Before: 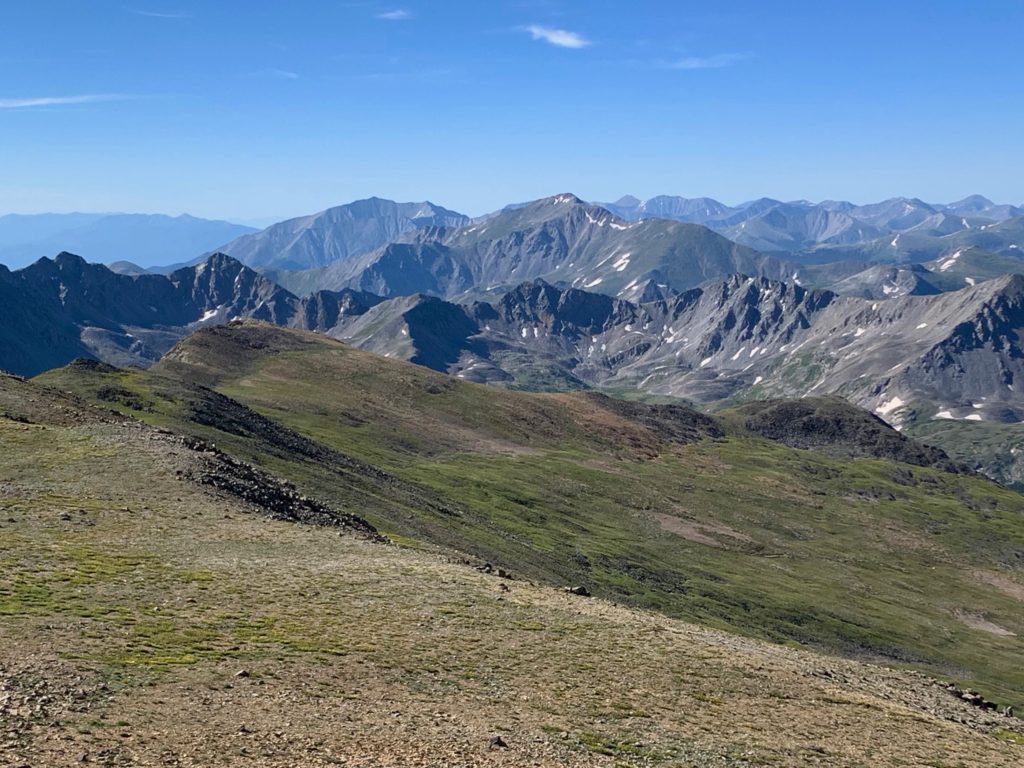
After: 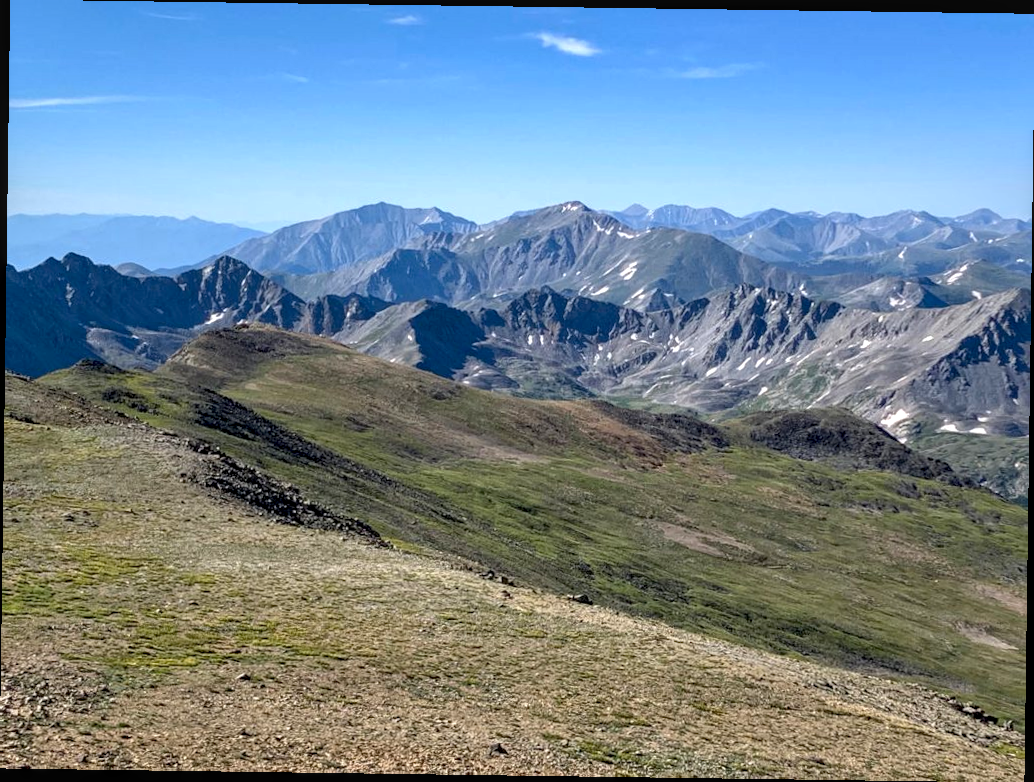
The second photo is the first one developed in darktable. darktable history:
local contrast: on, module defaults
exposure: exposure 0.4 EV, compensate highlight preservation false
rotate and perspective: rotation 0.8°, automatic cropping off
